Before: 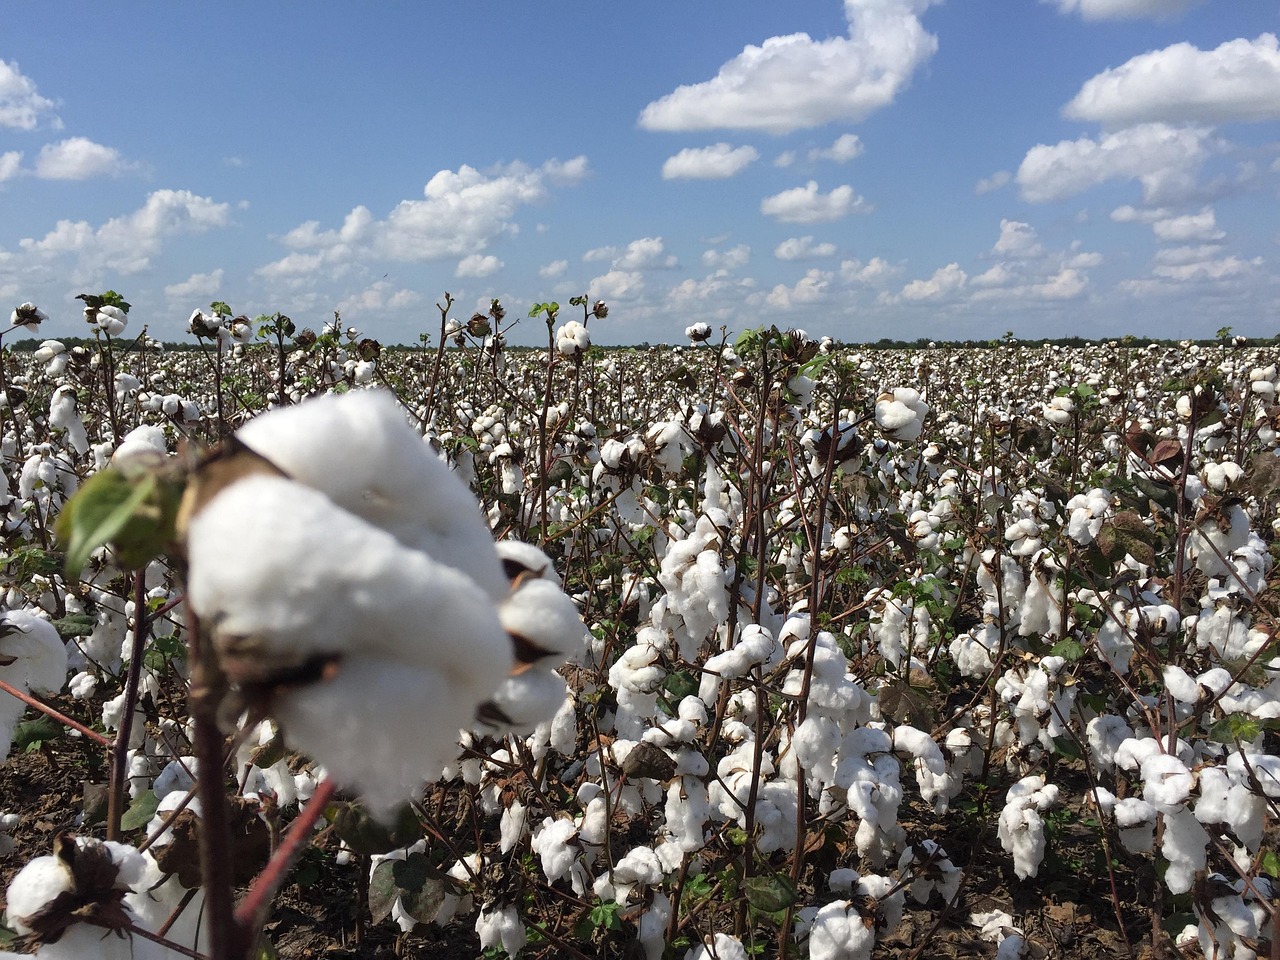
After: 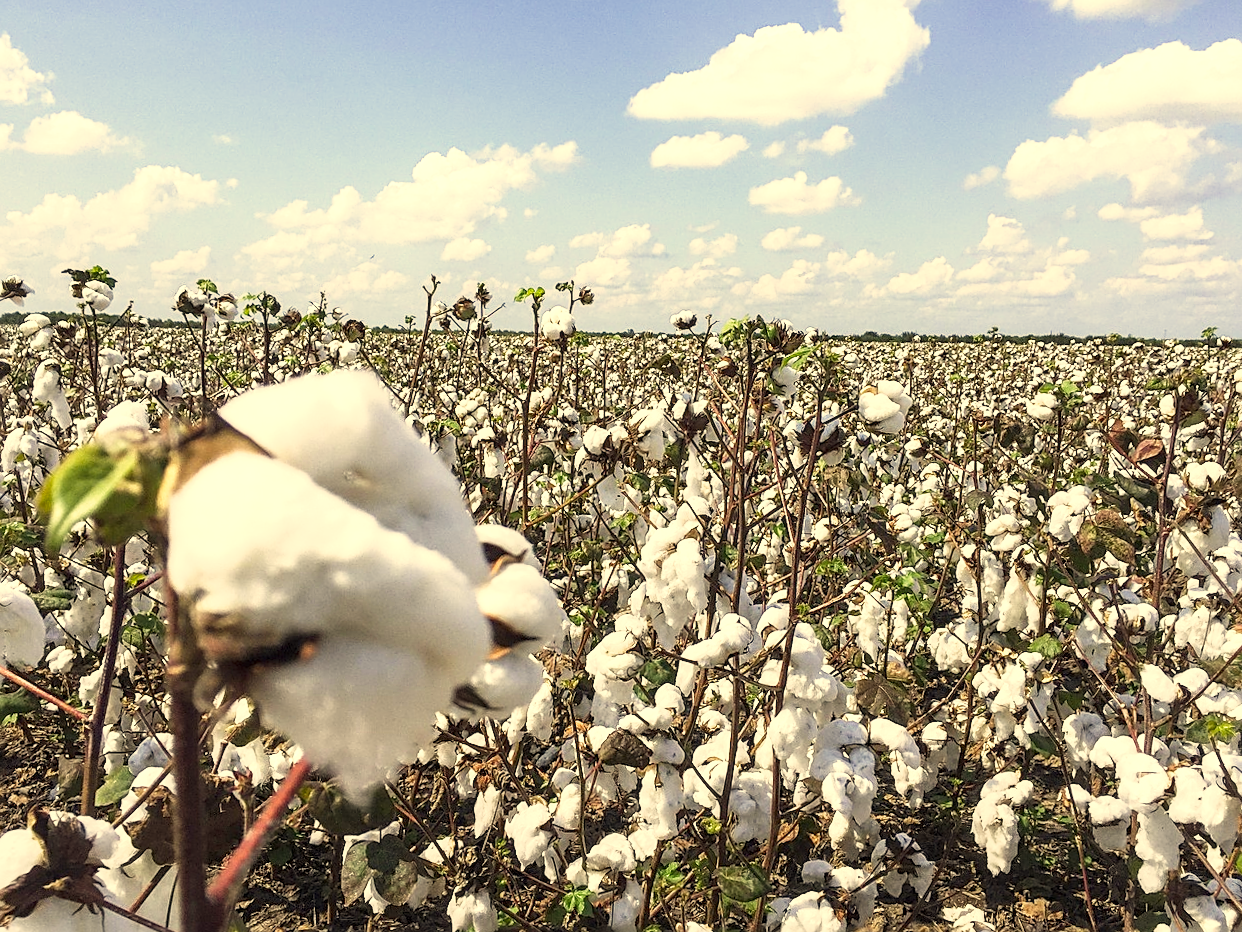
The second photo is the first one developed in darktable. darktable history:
local contrast: on, module defaults
sharpen: on, module defaults
exposure: exposure 0.494 EV, compensate highlight preservation false
base curve: curves: ch0 [(0, 0) (0.557, 0.834) (1, 1)], preserve colors none
color correction: highlights a* 2.29, highlights b* 23.05
crop and rotate: angle -1.3°
